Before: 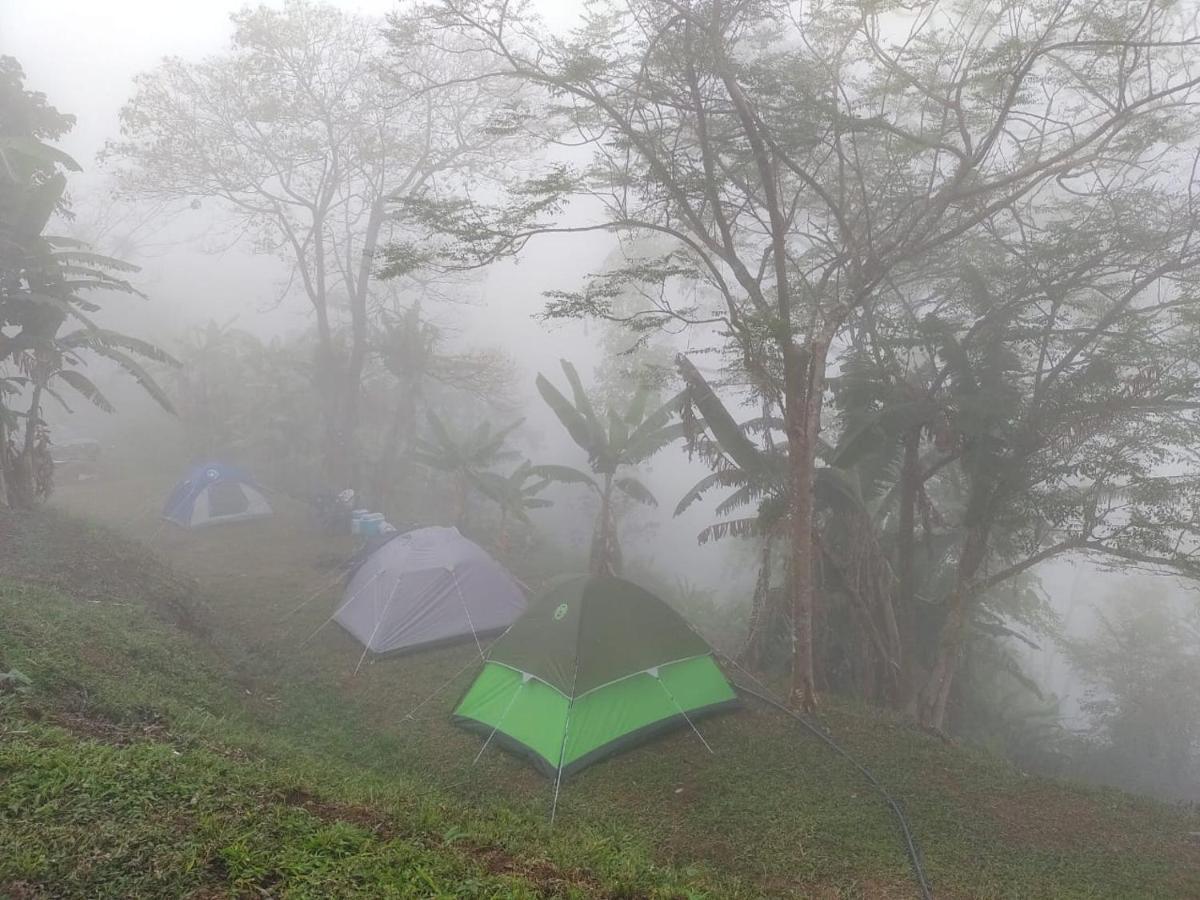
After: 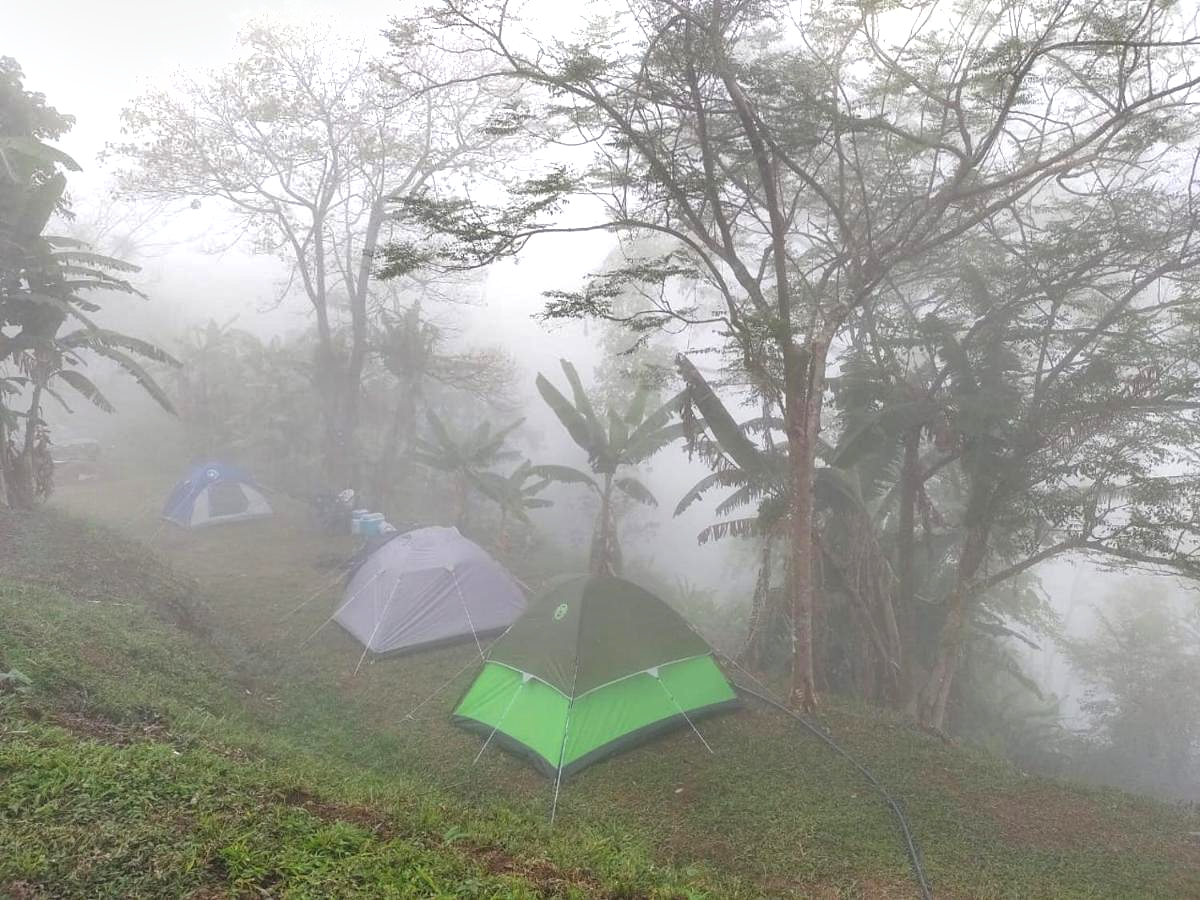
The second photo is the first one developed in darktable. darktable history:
shadows and highlights: shadows 53, soften with gaussian
levels: levels [0, 0.43, 0.859]
